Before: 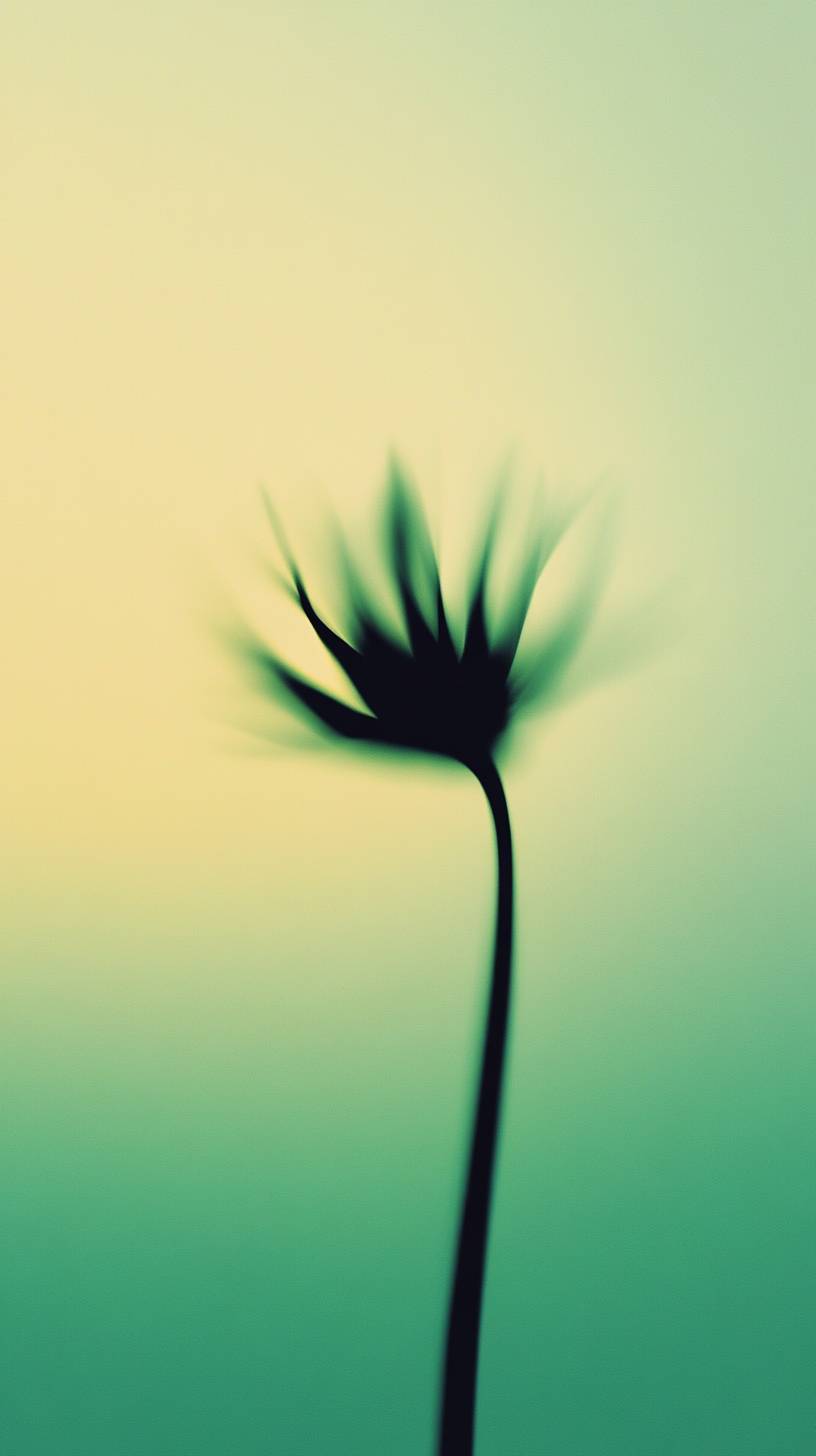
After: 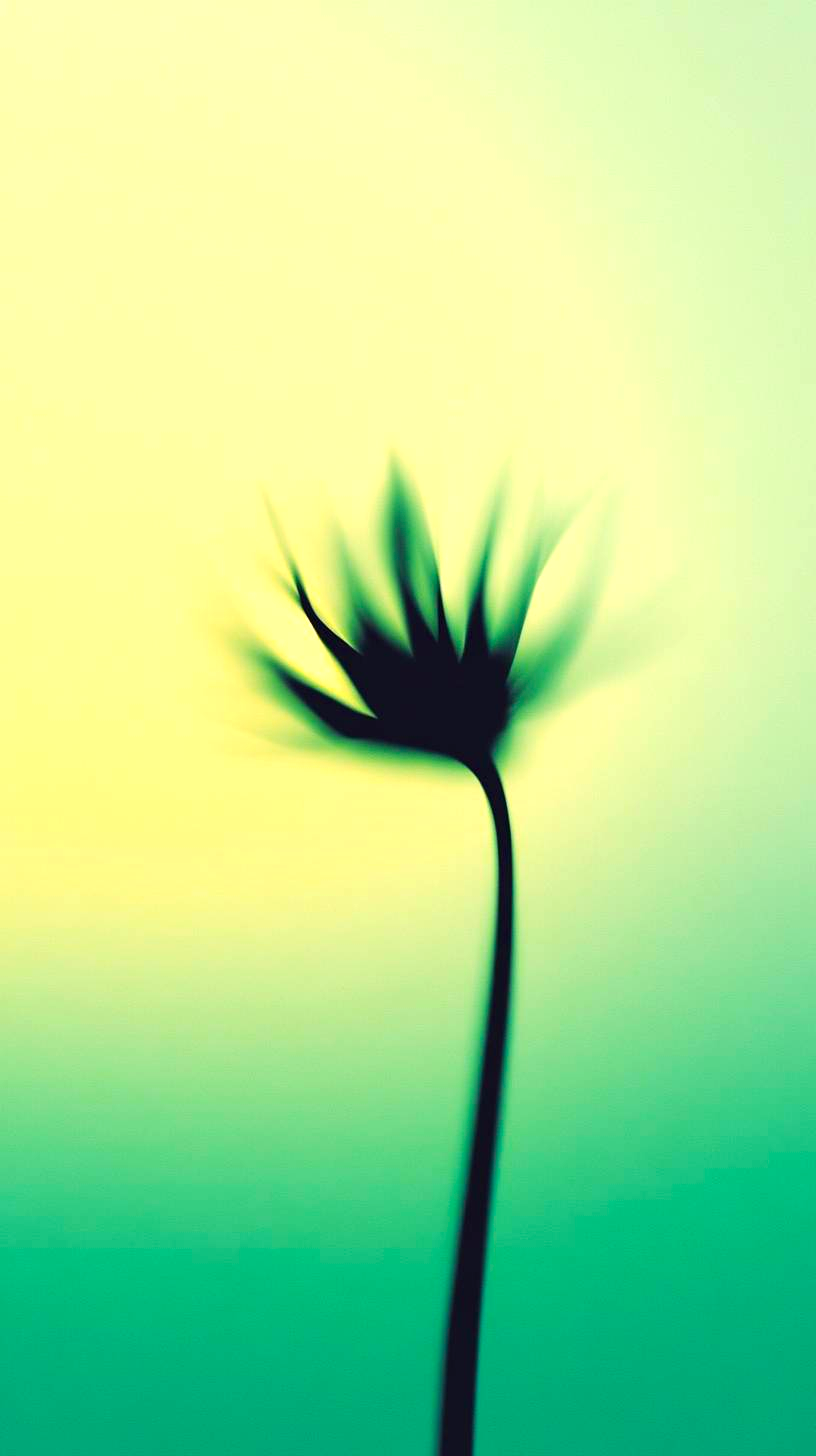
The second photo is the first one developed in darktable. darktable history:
exposure: exposure 0.556 EV, compensate highlight preservation false
color balance rgb: perceptual saturation grading › global saturation 29.898%, global vibrance 10.946%
